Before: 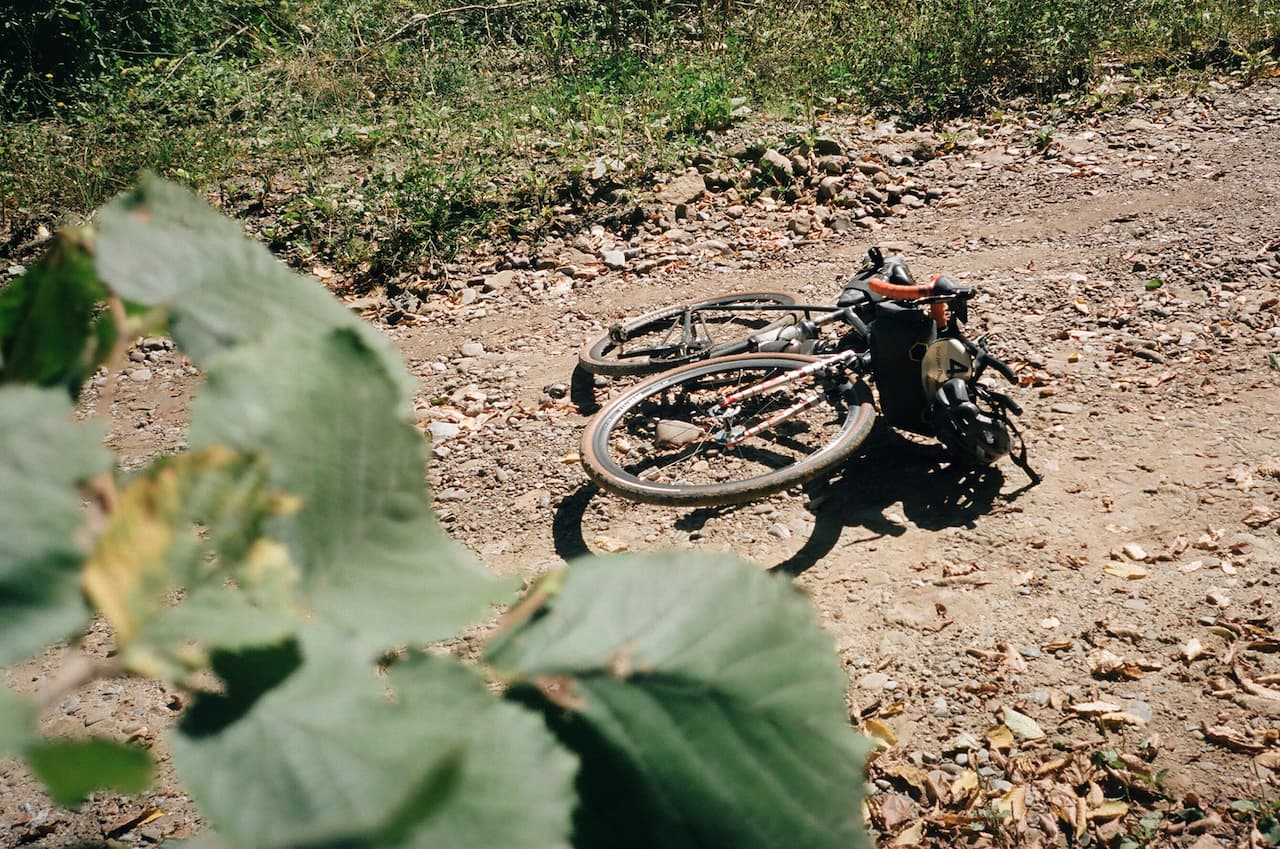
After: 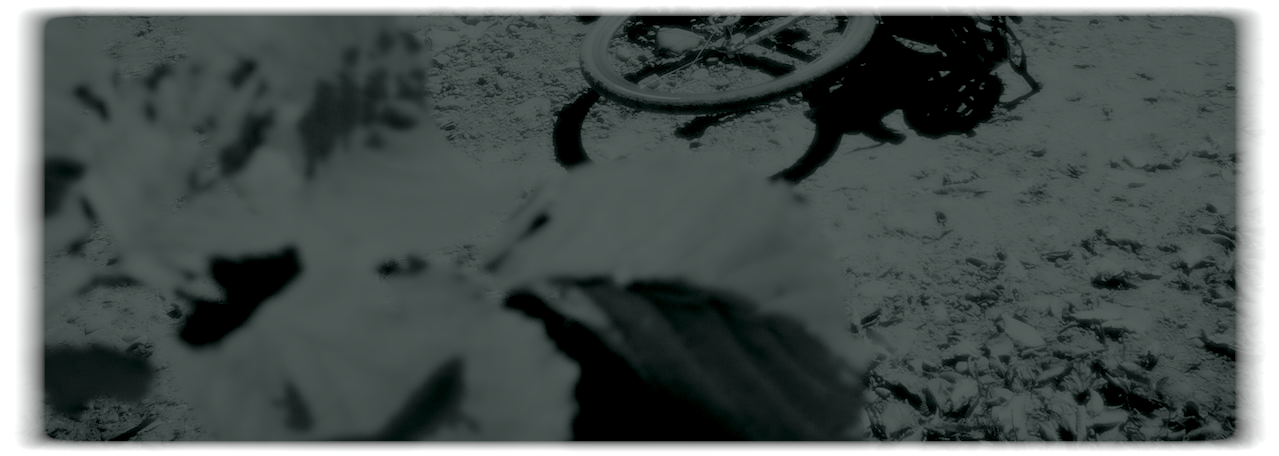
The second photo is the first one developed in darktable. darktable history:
crop and rotate: top 46.237%
bloom: size 0%, threshold 54.82%, strength 8.31%
vignetting: fall-off start 93%, fall-off radius 5%, brightness 1, saturation -0.49, automatic ratio true, width/height ratio 1.332, shape 0.04, unbound false
rgb levels: mode RGB, independent channels, levels [[0, 0.474, 1], [0, 0.5, 1], [0, 0.5, 1]]
colorize: hue 90°, saturation 19%, lightness 1.59%, version 1
base curve: curves: ch0 [(0, 0) (0.989, 0.992)], preserve colors none
